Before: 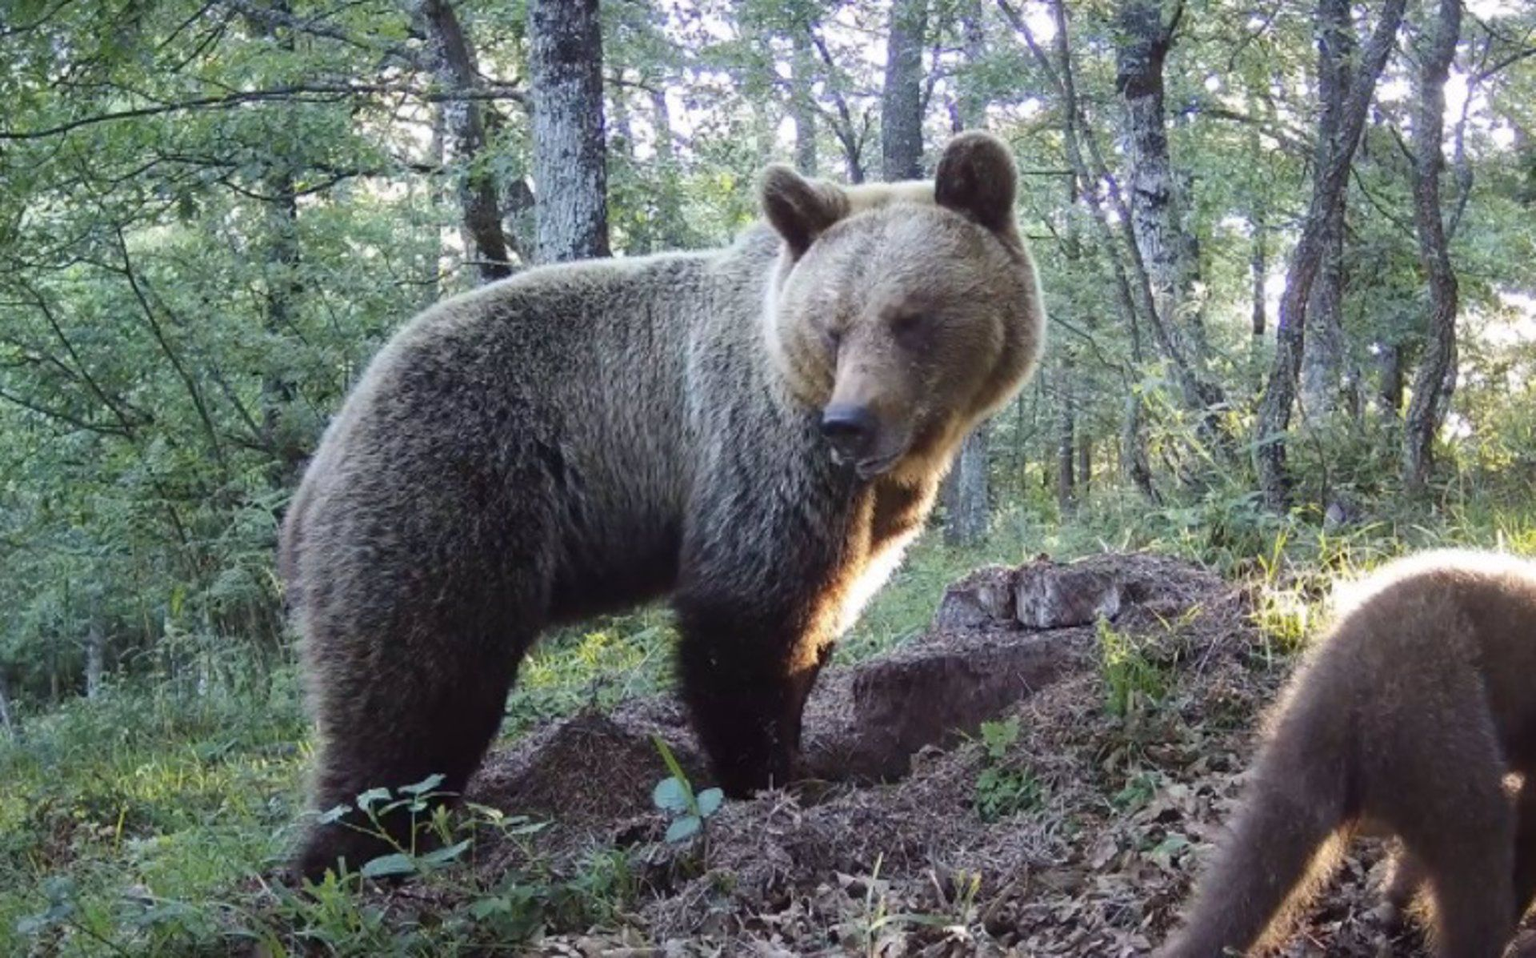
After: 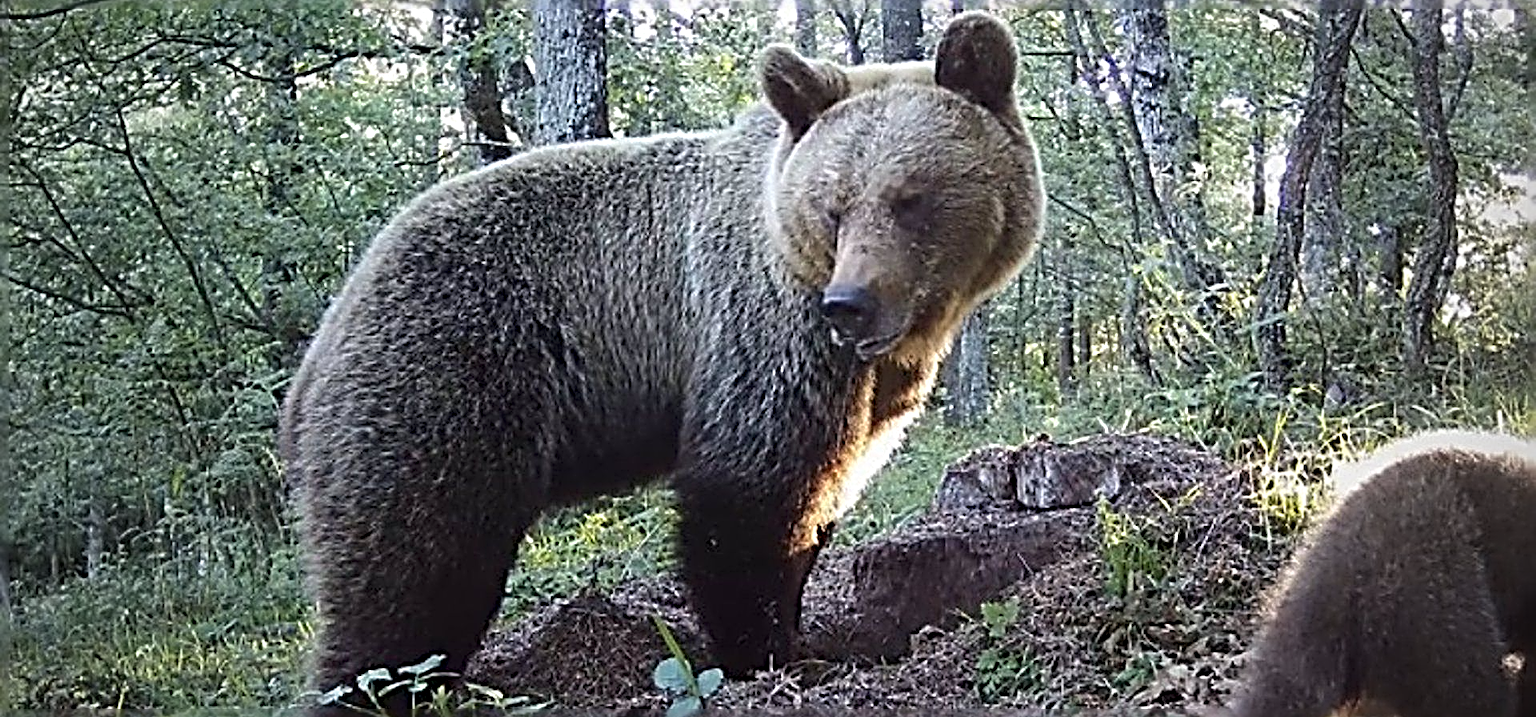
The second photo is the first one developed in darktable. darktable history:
crop and rotate: top 12.5%, bottom 12.5%
vignetting: fall-off start 97%, fall-off radius 100%, width/height ratio 0.609, unbound false
sharpen: radius 4.001, amount 2
